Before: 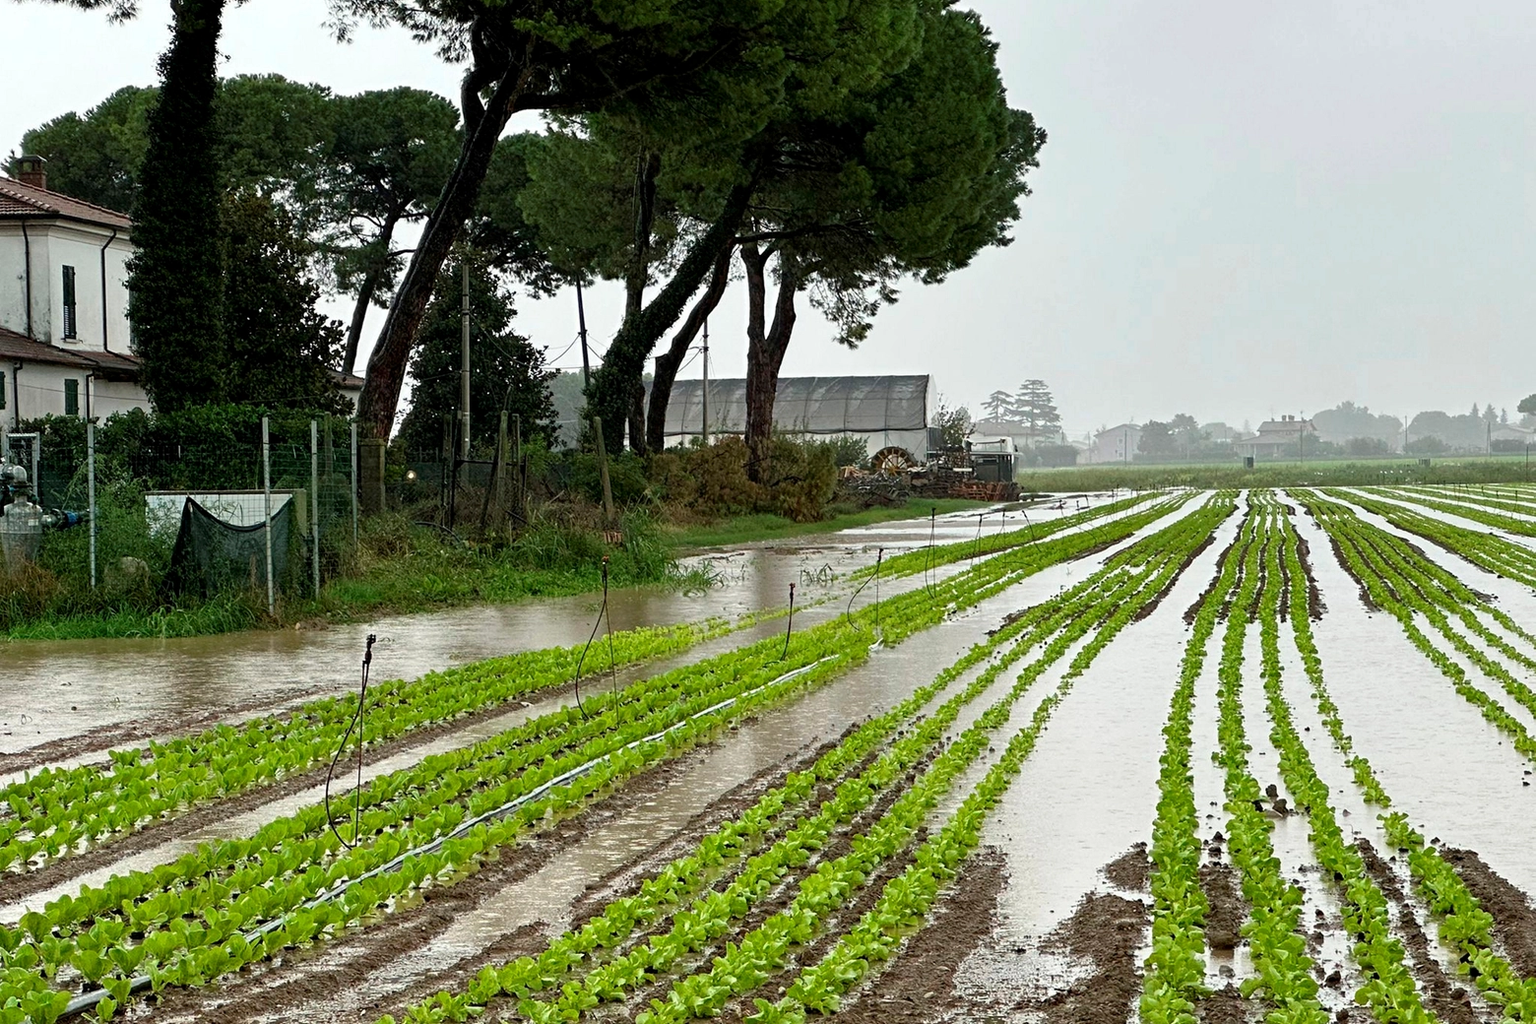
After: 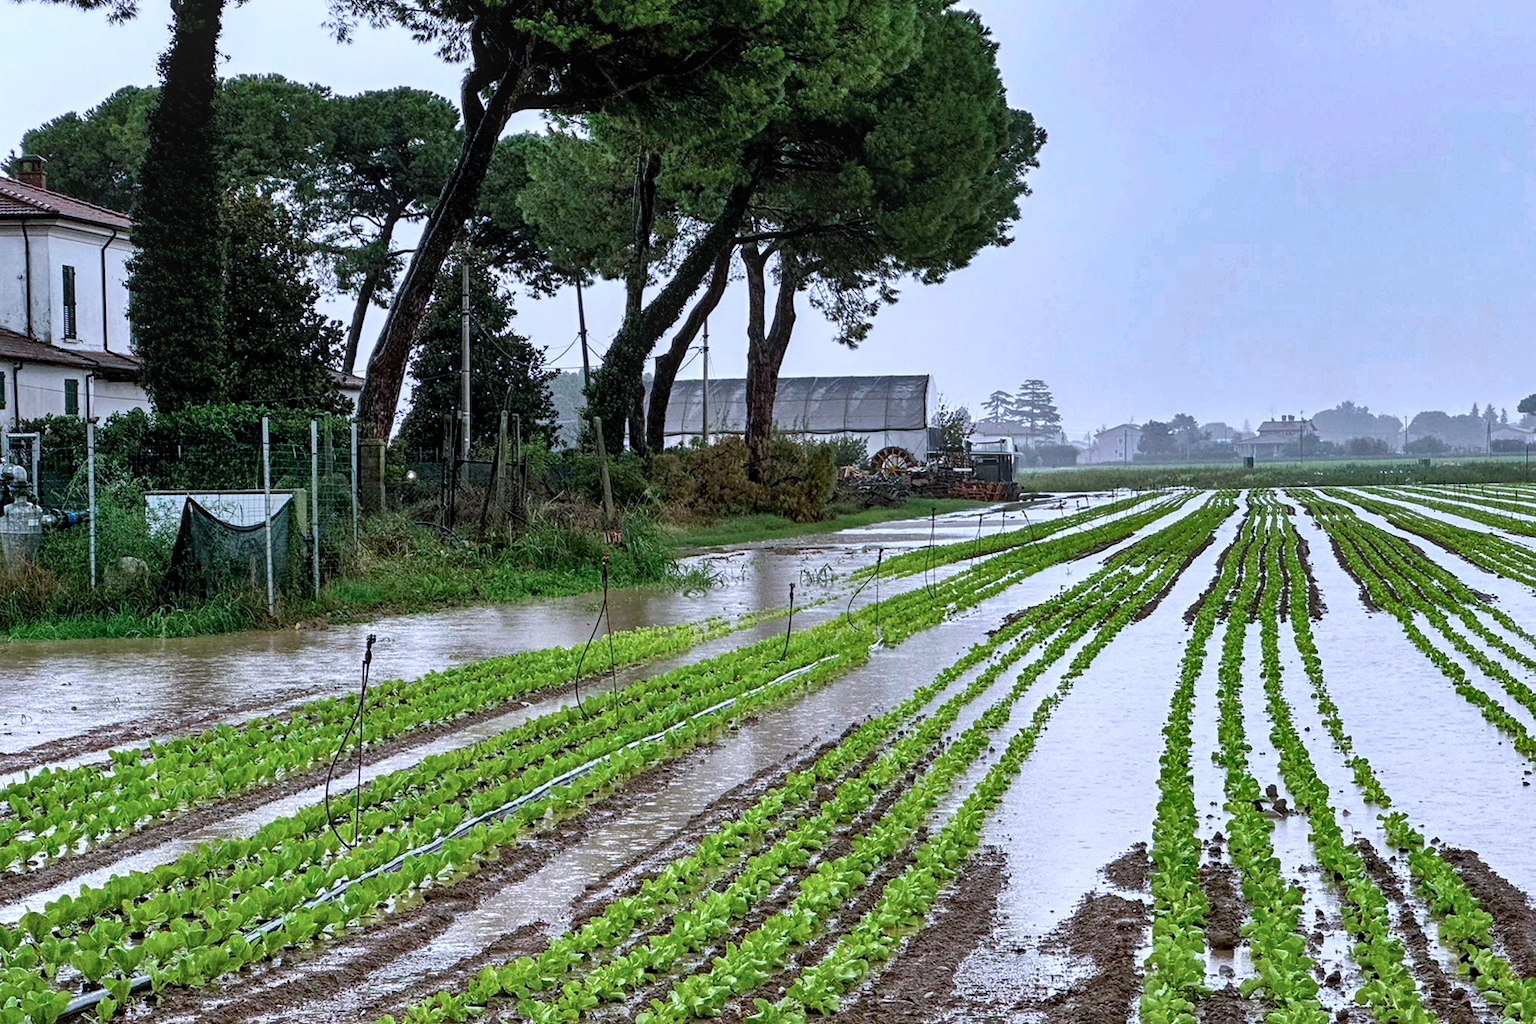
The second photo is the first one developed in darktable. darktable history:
shadows and highlights: soften with gaussian
color calibration: illuminant as shot in camera, x 0.379, y 0.396, temperature 4129.77 K
local contrast: on, module defaults
